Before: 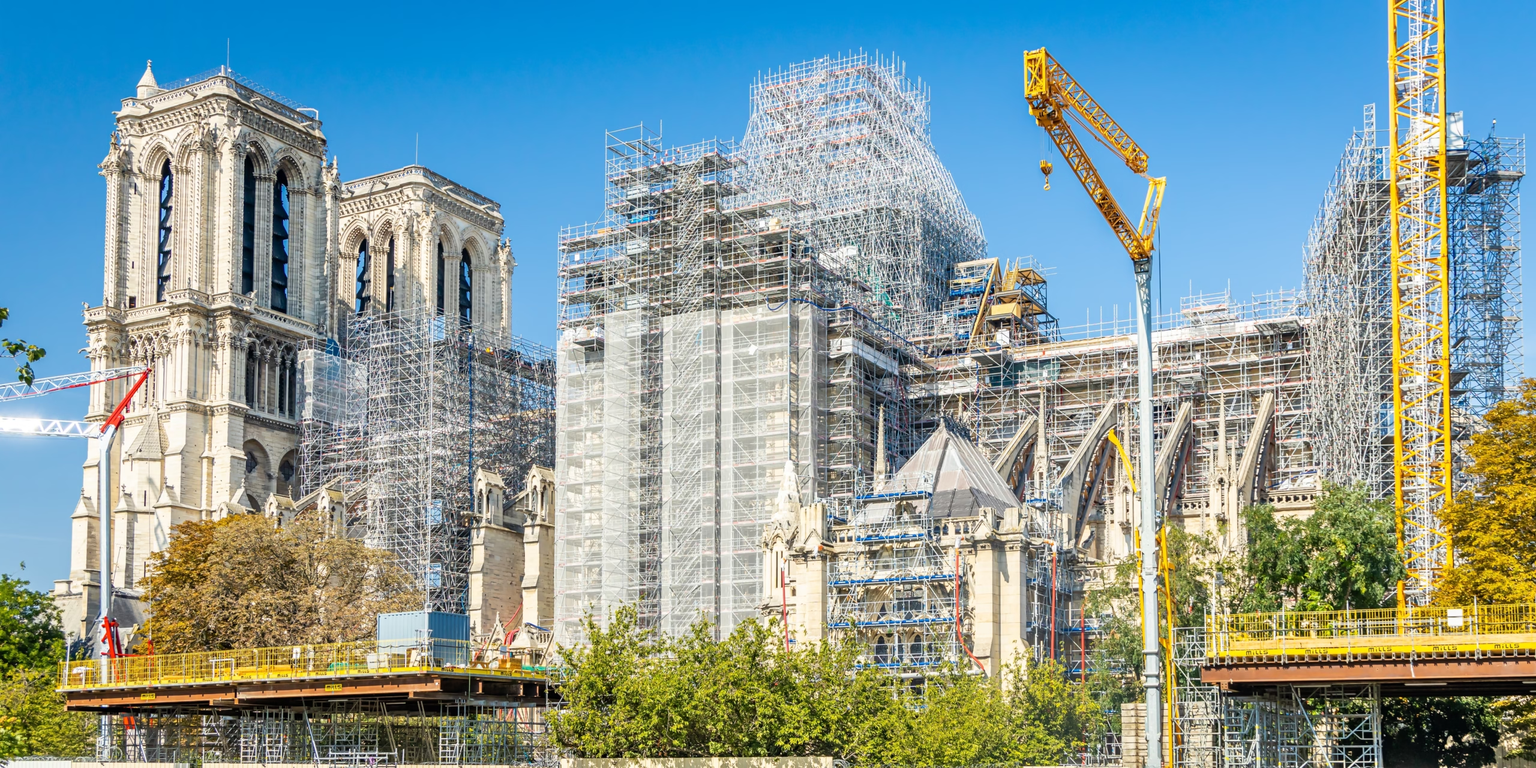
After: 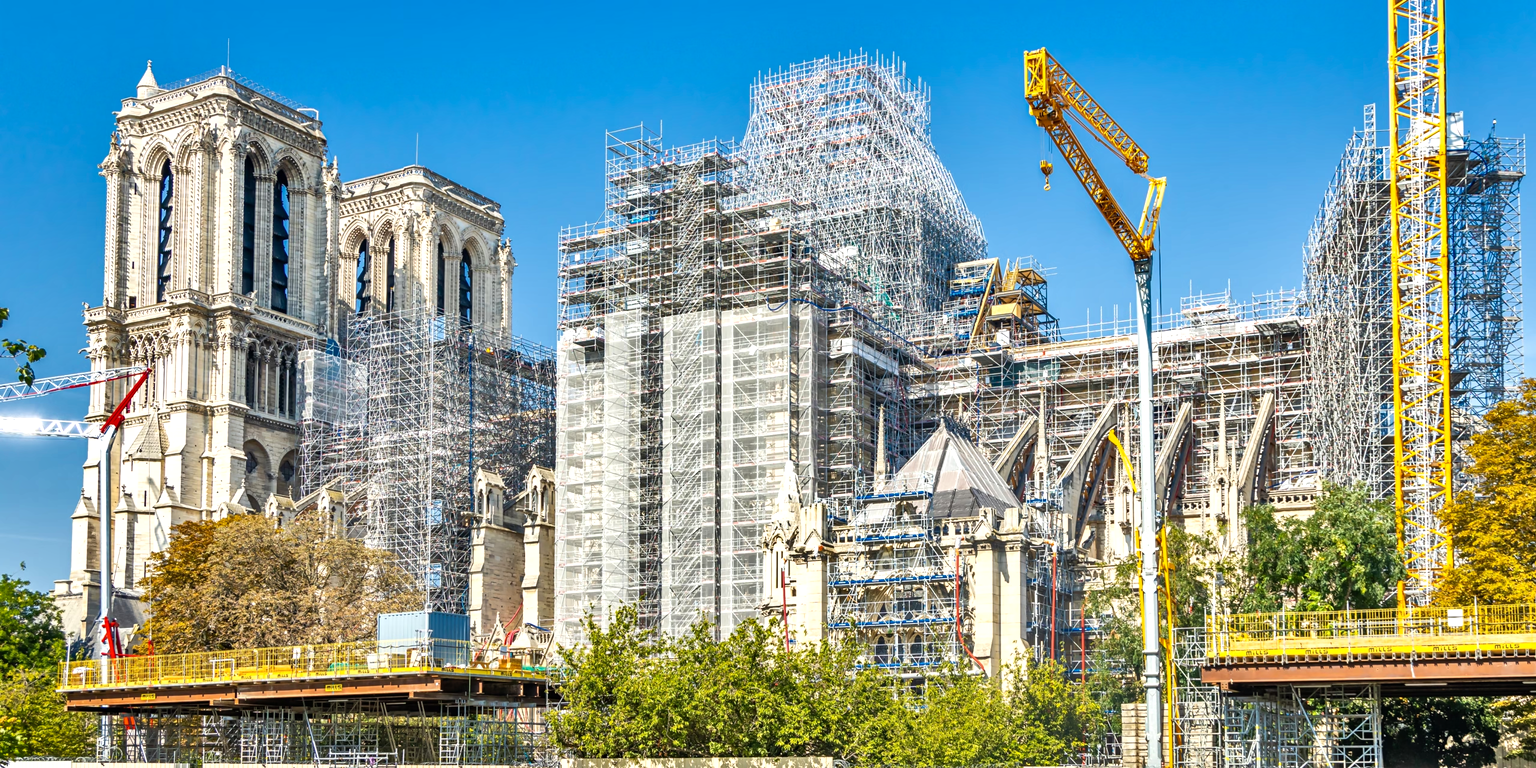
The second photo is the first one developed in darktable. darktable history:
shadows and highlights: shadows 30.63, highlights -63.22, shadows color adjustment 98%, highlights color adjustment 58.61%, soften with gaussian | blend: blend mode normal, opacity 100%; mask: uniform (no mask)
highlight reconstruction: method clip highlights, clipping threshold 0
exposure: exposure 0.127 EV
